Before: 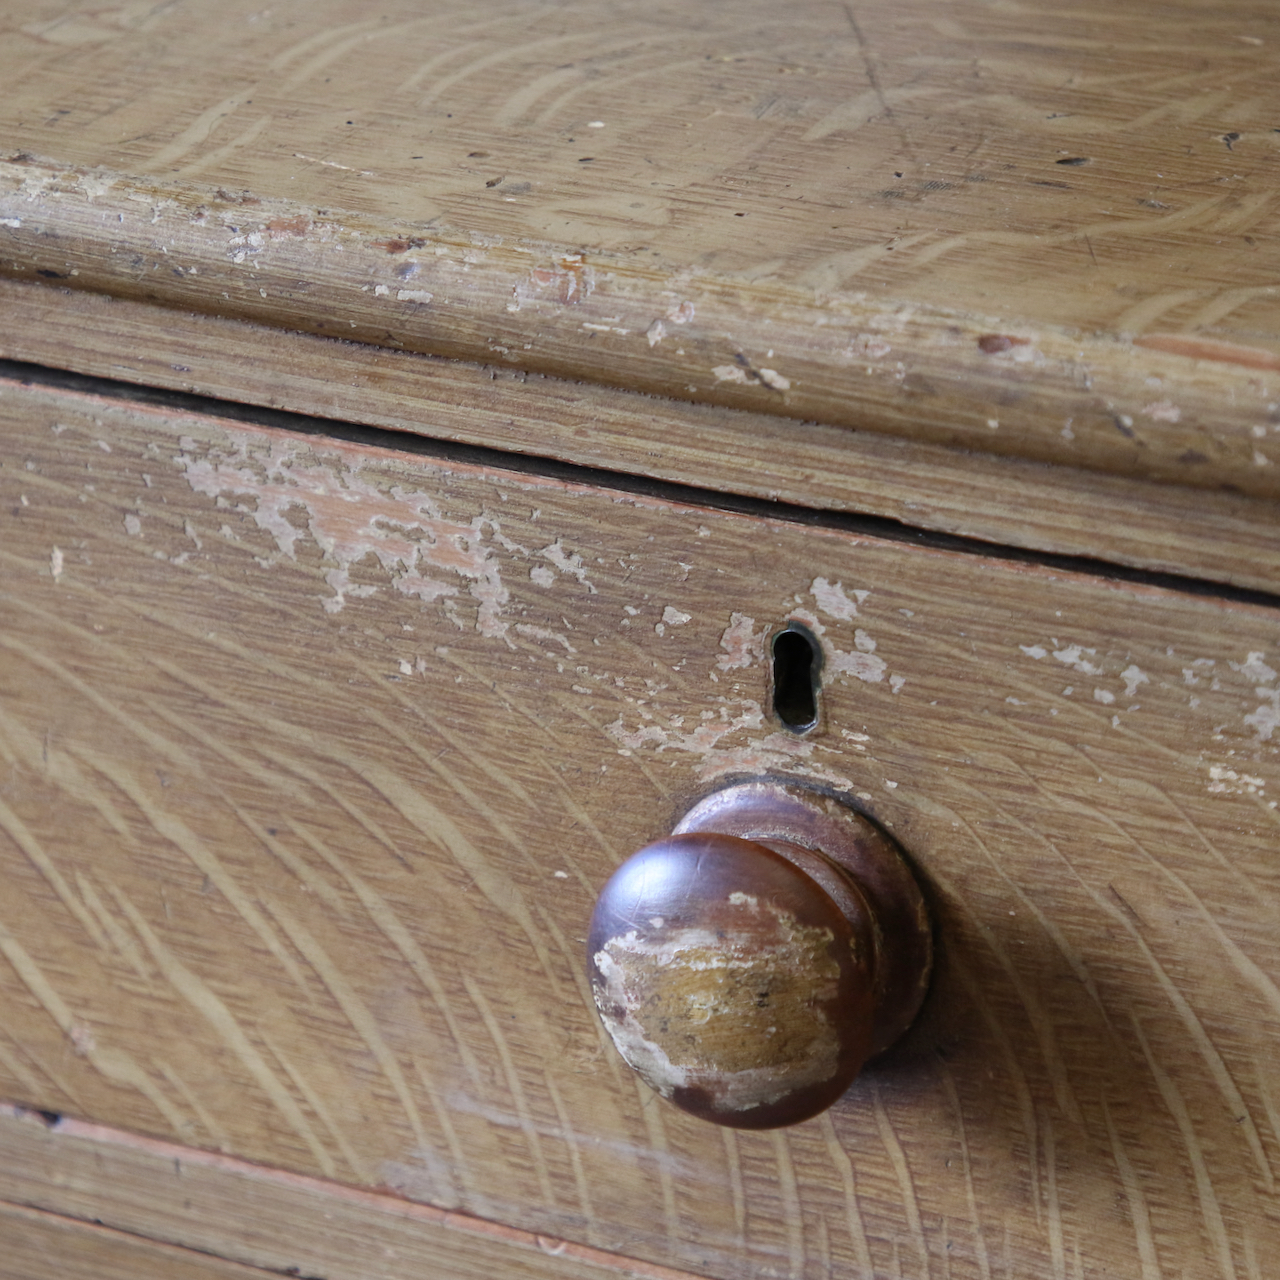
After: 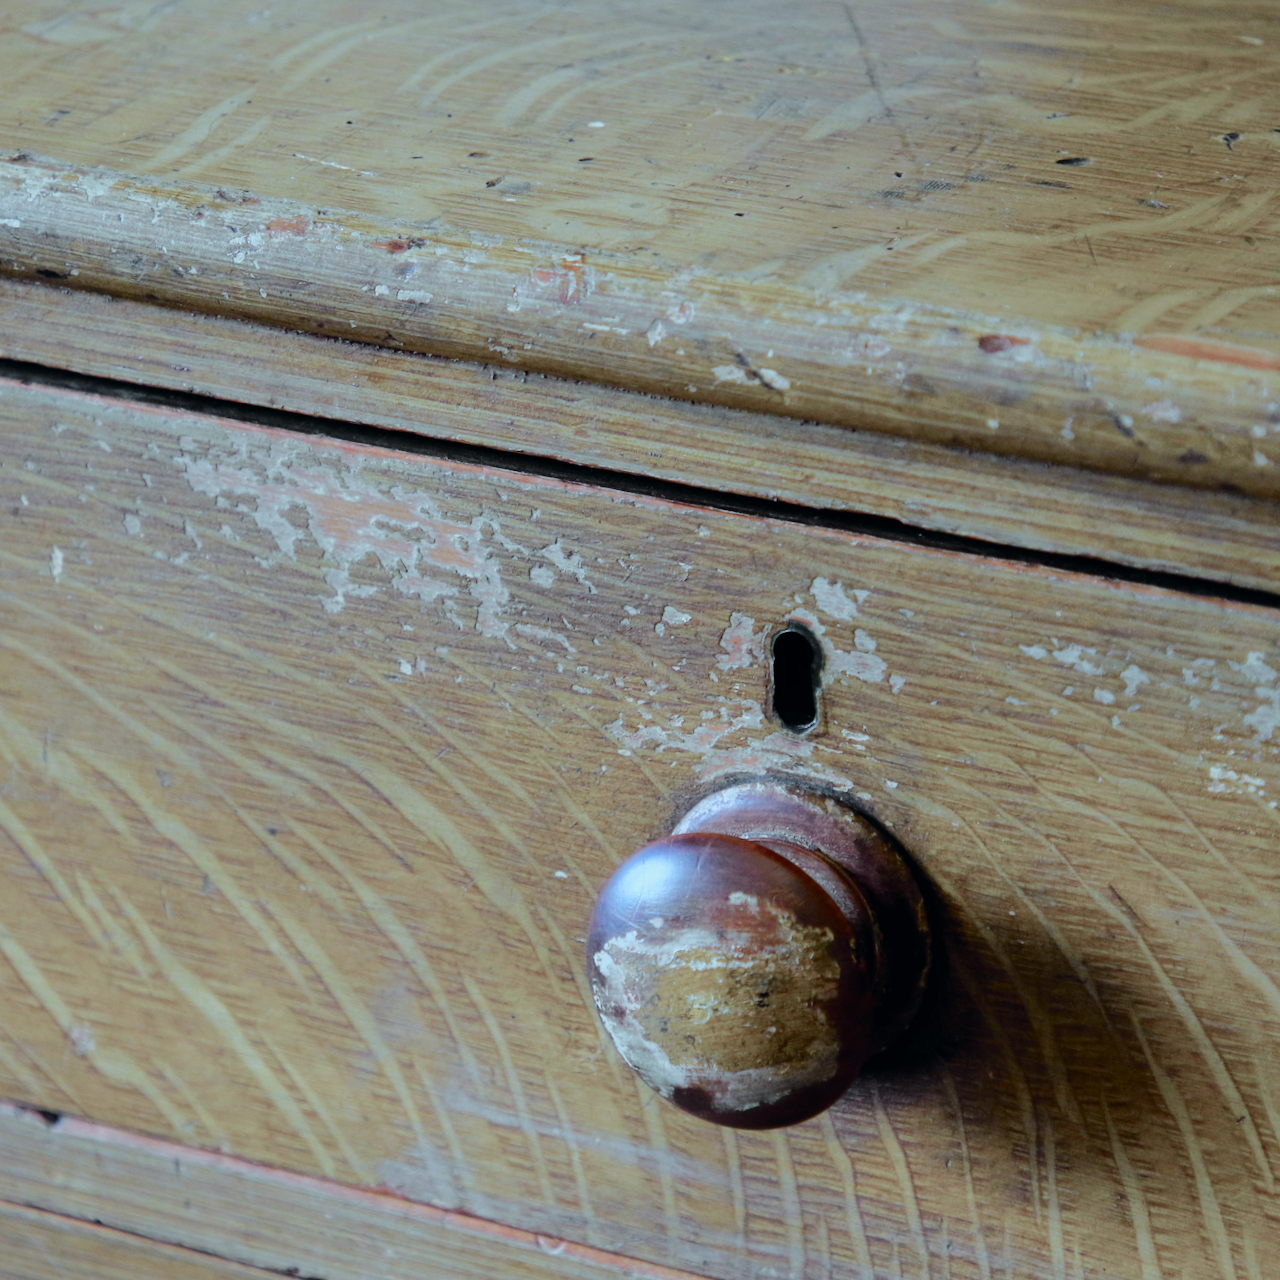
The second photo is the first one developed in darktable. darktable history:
filmic rgb: black relative exposure -7.48 EV, white relative exposure 4.83 EV, hardness 3.4, color science v6 (2022)
tone curve: curves: ch0 [(0, 0) (0.105, 0.068) (0.195, 0.162) (0.283, 0.283) (0.384, 0.404) (0.485, 0.531) (0.638, 0.681) (0.795, 0.879) (1, 0.977)]; ch1 [(0, 0) (0.161, 0.092) (0.35, 0.33) (0.379, 0.401) (0.456, 0.469) (0.504, 0.498) (0.53, 0.532) (0.58, 0.619) (0.635, 0.671) (1, 1)]; ch2 [(0, 0) (0.371, 0.362) (0.437, 0.437) (0.483, 0.484) (0.53, 0.515) (0.56, 0.58) (0.622, 0.606) (1, 1)], color space Lab, independent channels, preserve colors none
exposure: exposure -0.072 EV, compensate highlight preservation false
color correction: highlights a* -10.04, highlights b* -10.37
